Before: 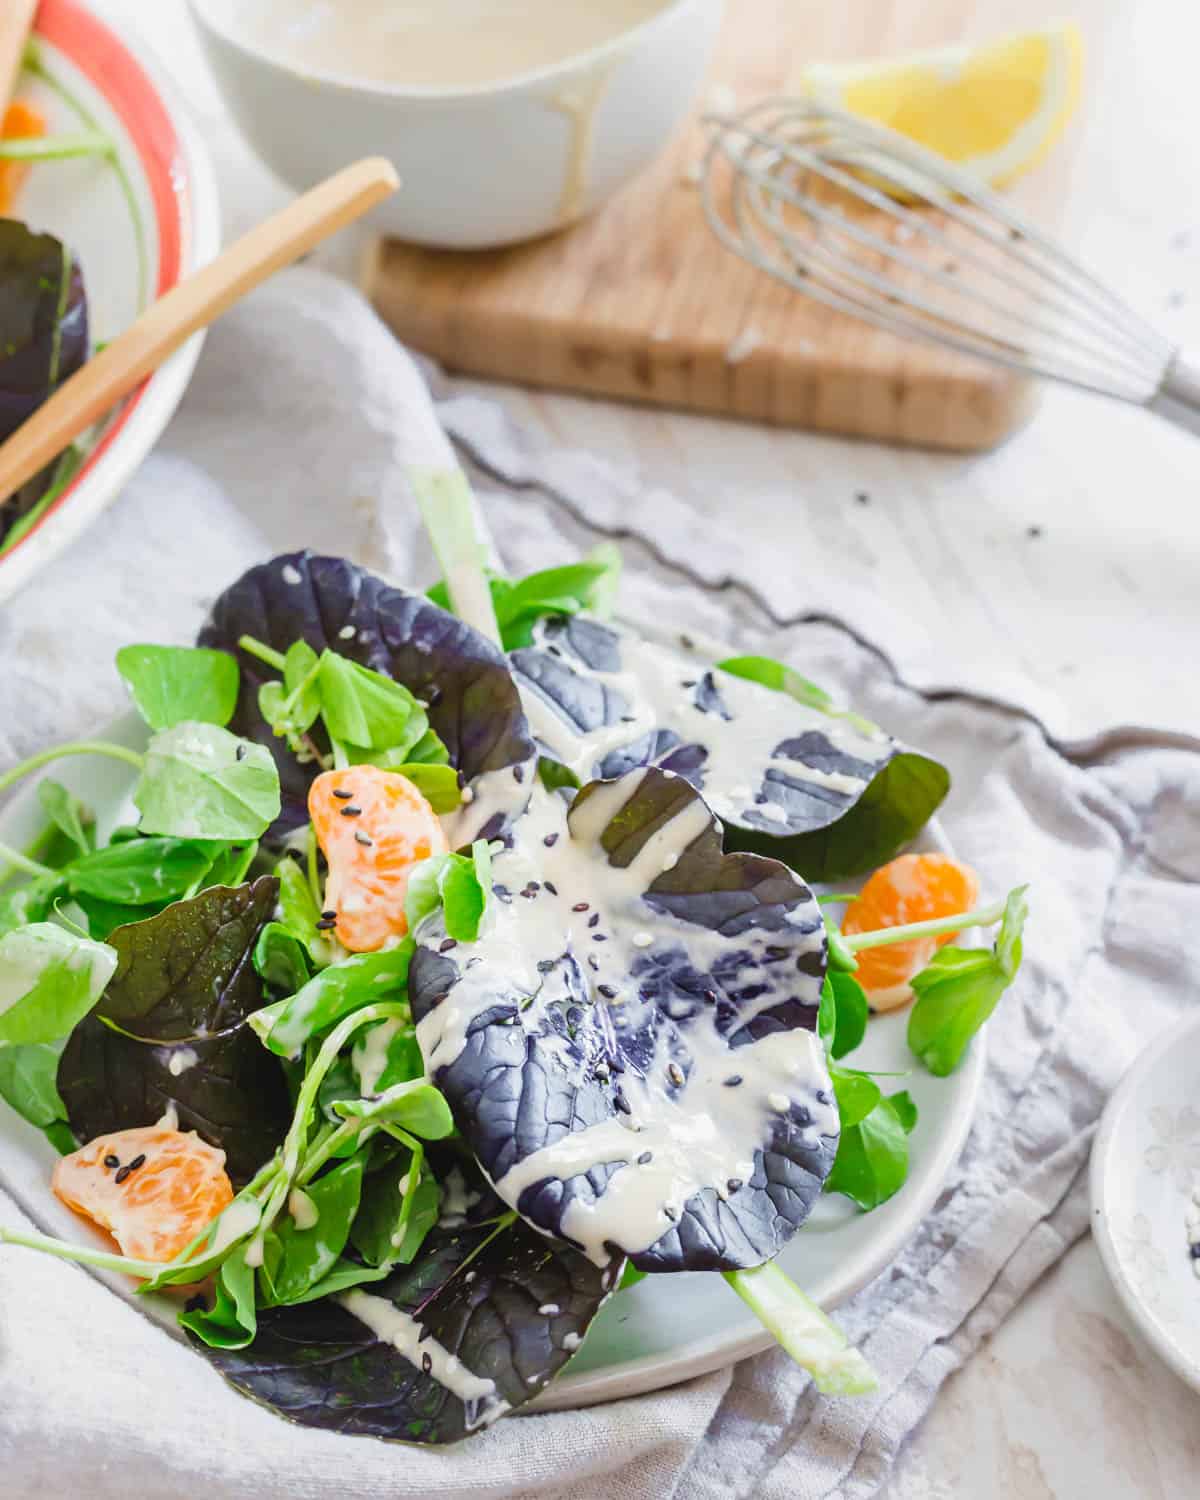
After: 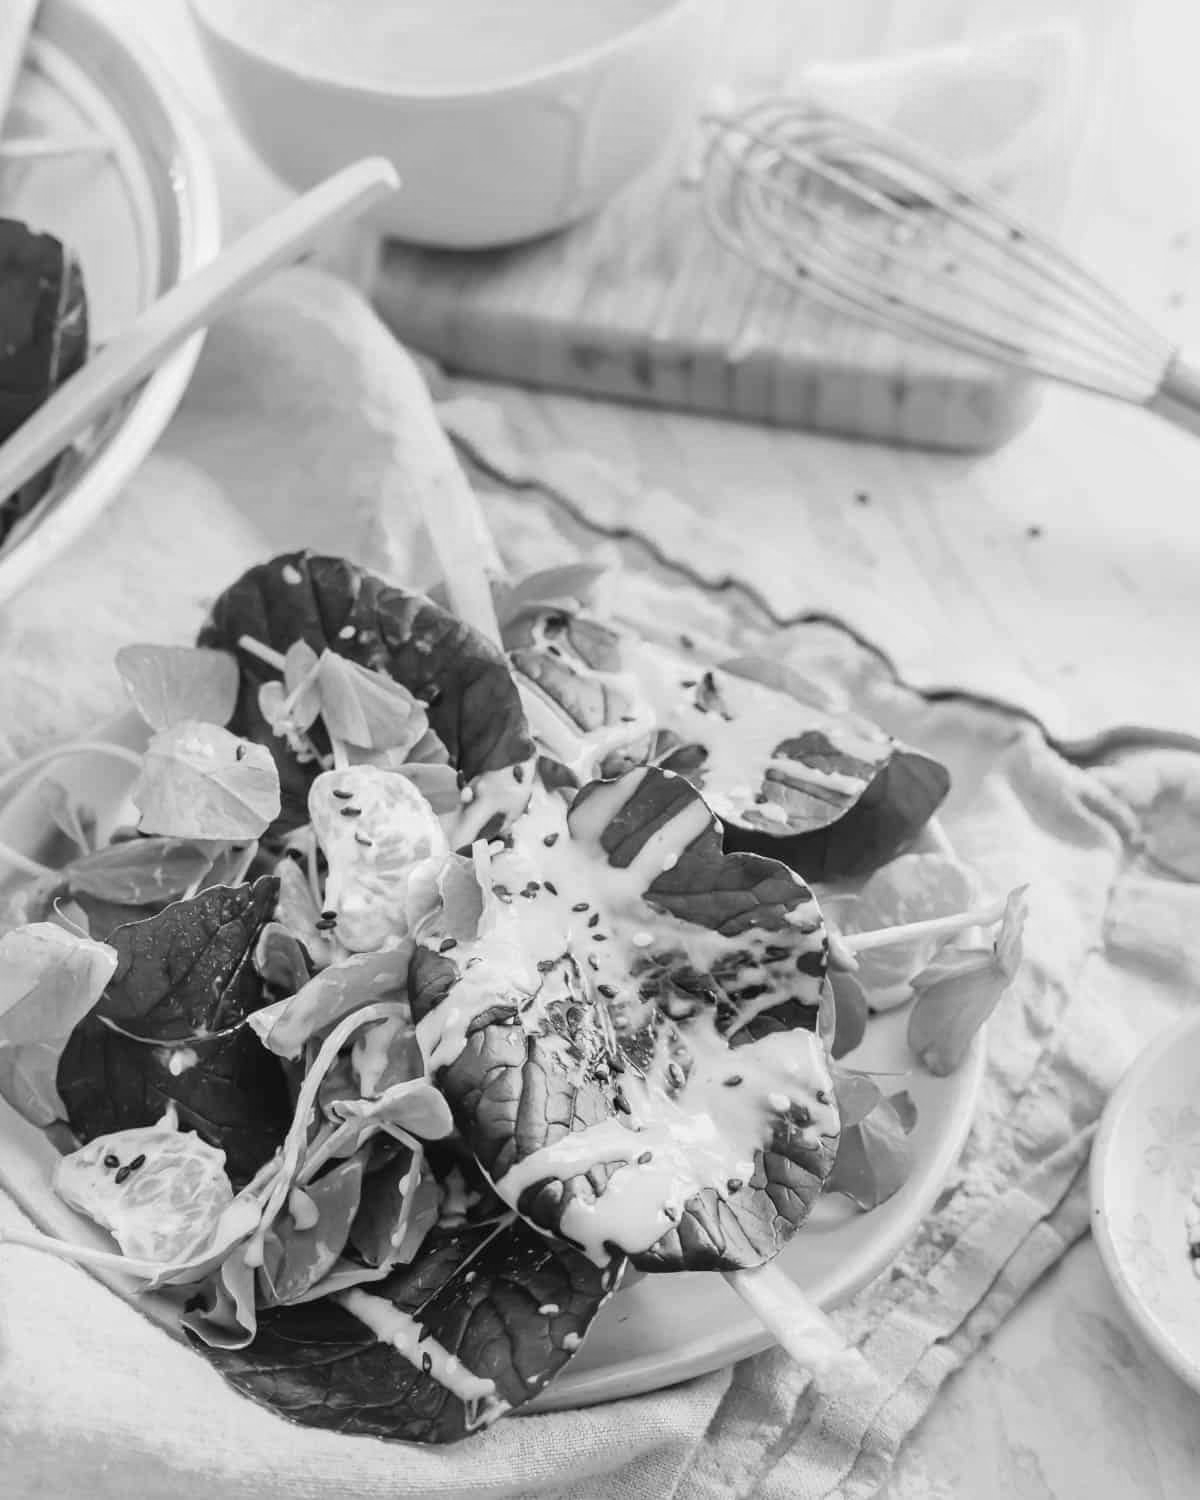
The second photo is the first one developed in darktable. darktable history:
monochrome: a 26.22, b 42.67, size 0.8
exposure: exposure 0.2 EV, compensate highlight preservation false
